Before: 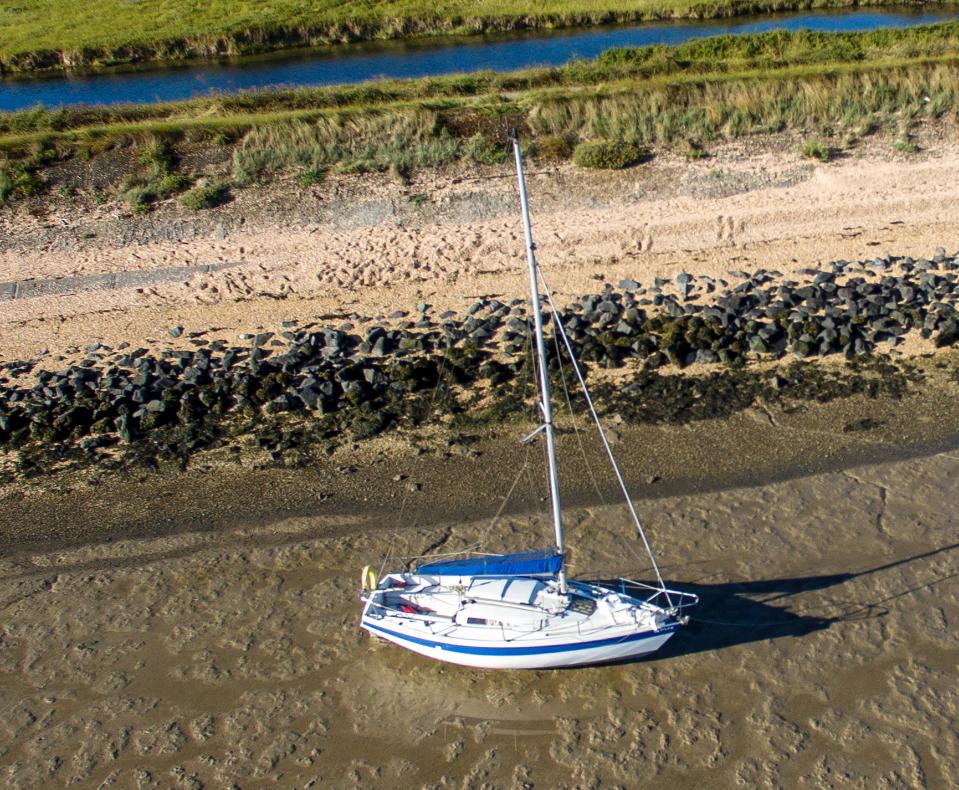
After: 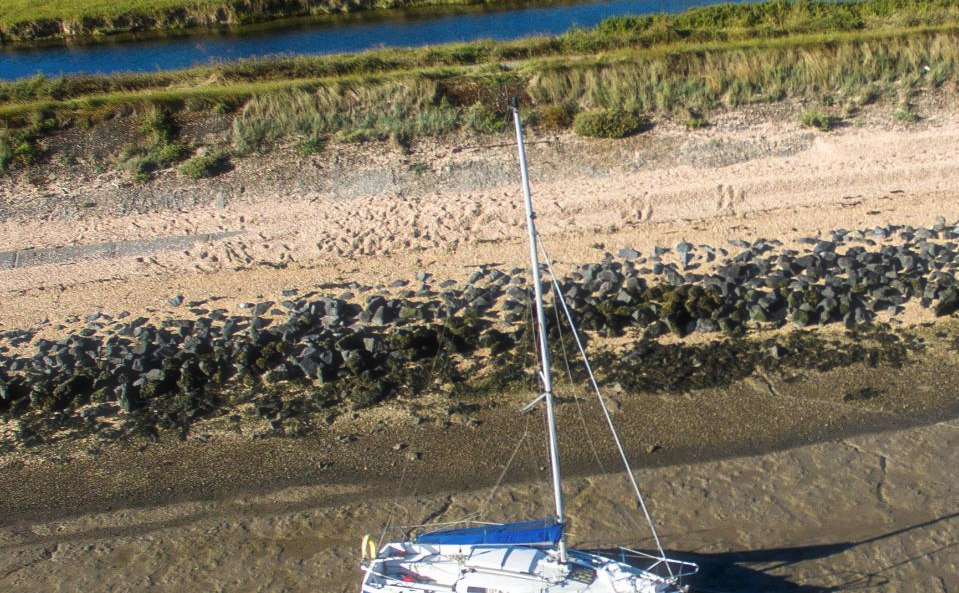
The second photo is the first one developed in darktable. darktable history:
crop: top 3.96%, bottom 20.94%
haze removal: strength -0.099, compatibility mode true, adaptive false
